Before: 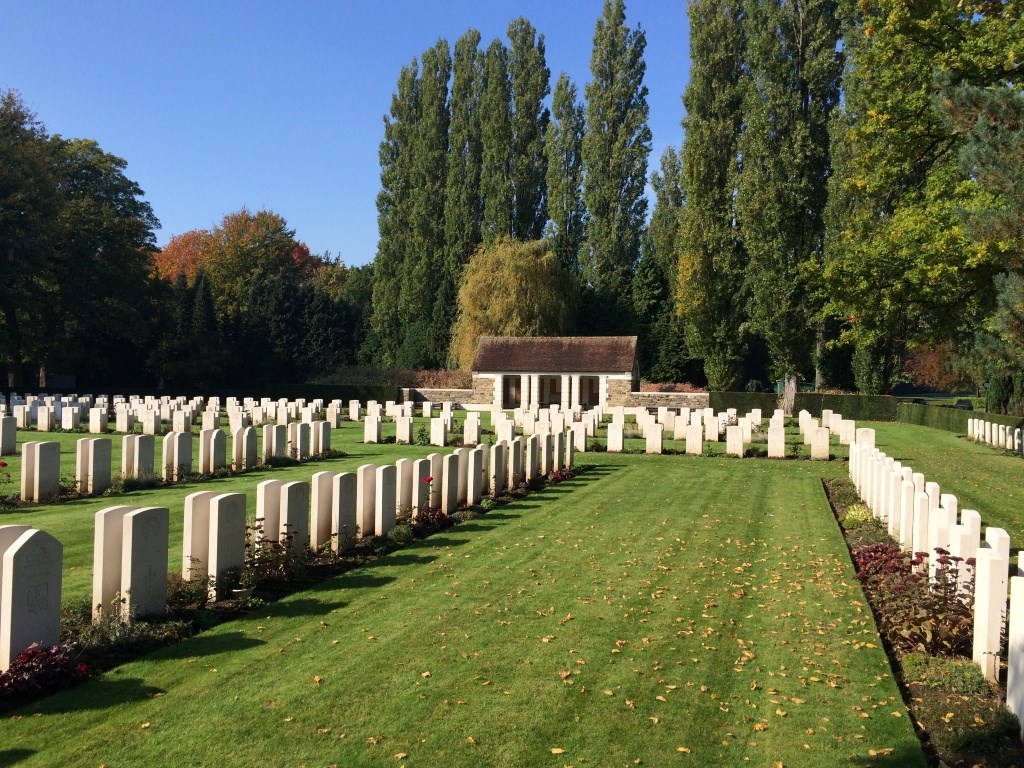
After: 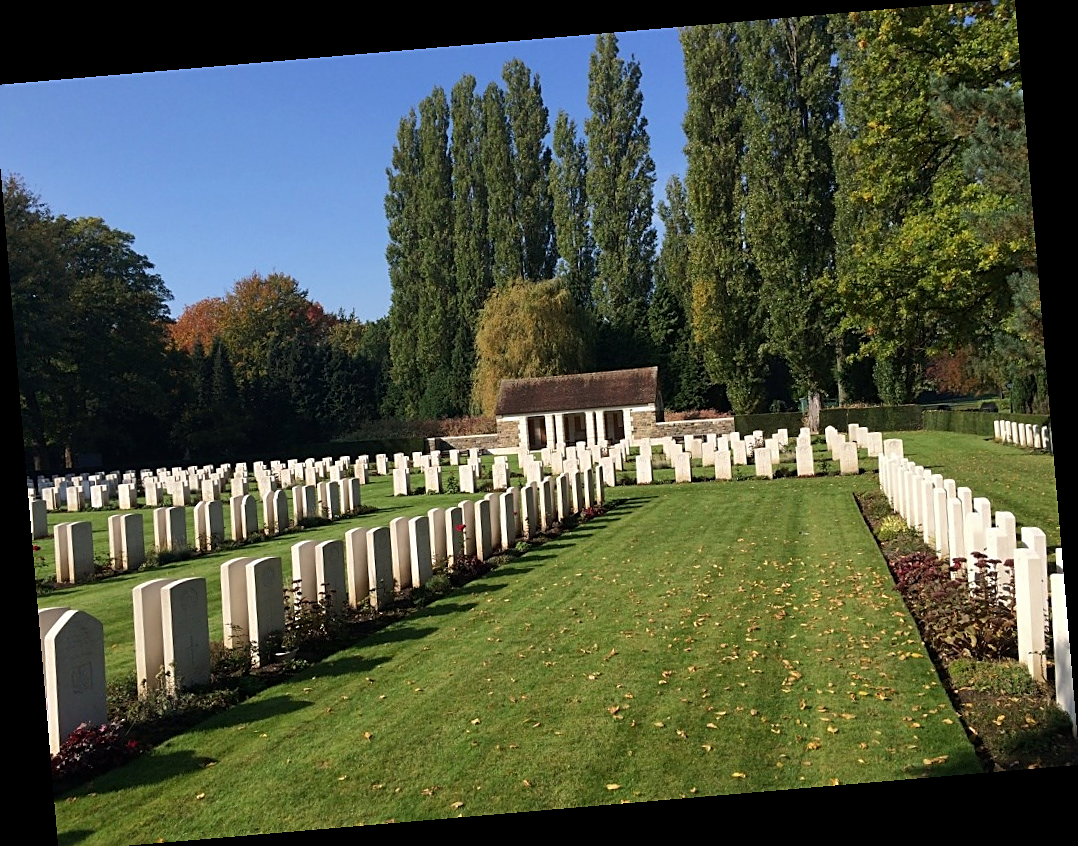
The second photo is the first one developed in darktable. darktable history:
crop and rotate: left 0.614%, top 0.179%, bottom 0.309%
rotate and perspective: rotation -4.86°, automatic cropping off
base curve: curves: ch0 [(0, 0) (0.74, 0.67) (1, 1)]
sharpen: on, module defaults
